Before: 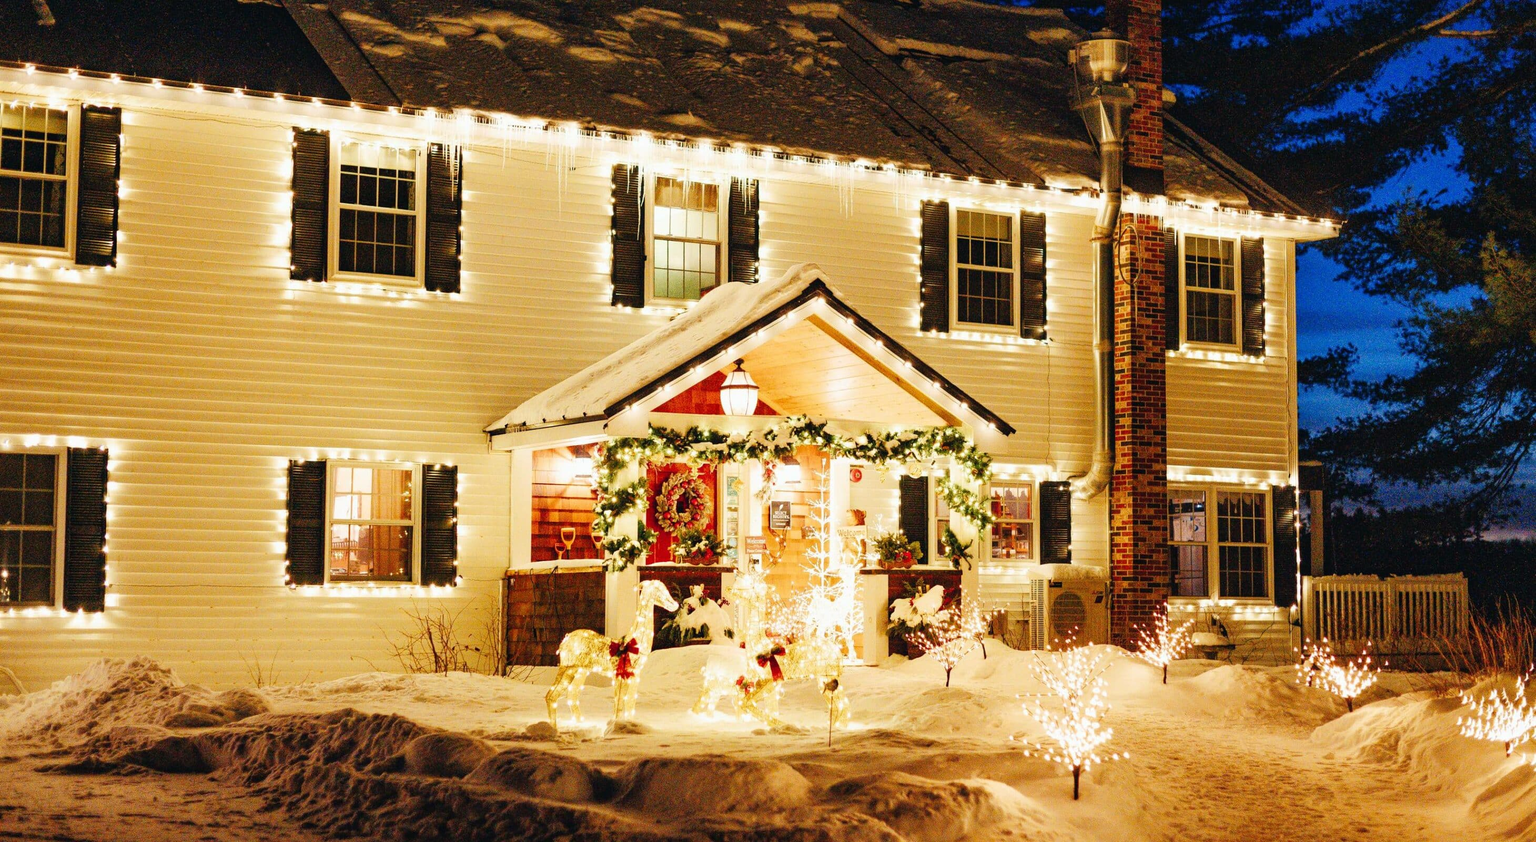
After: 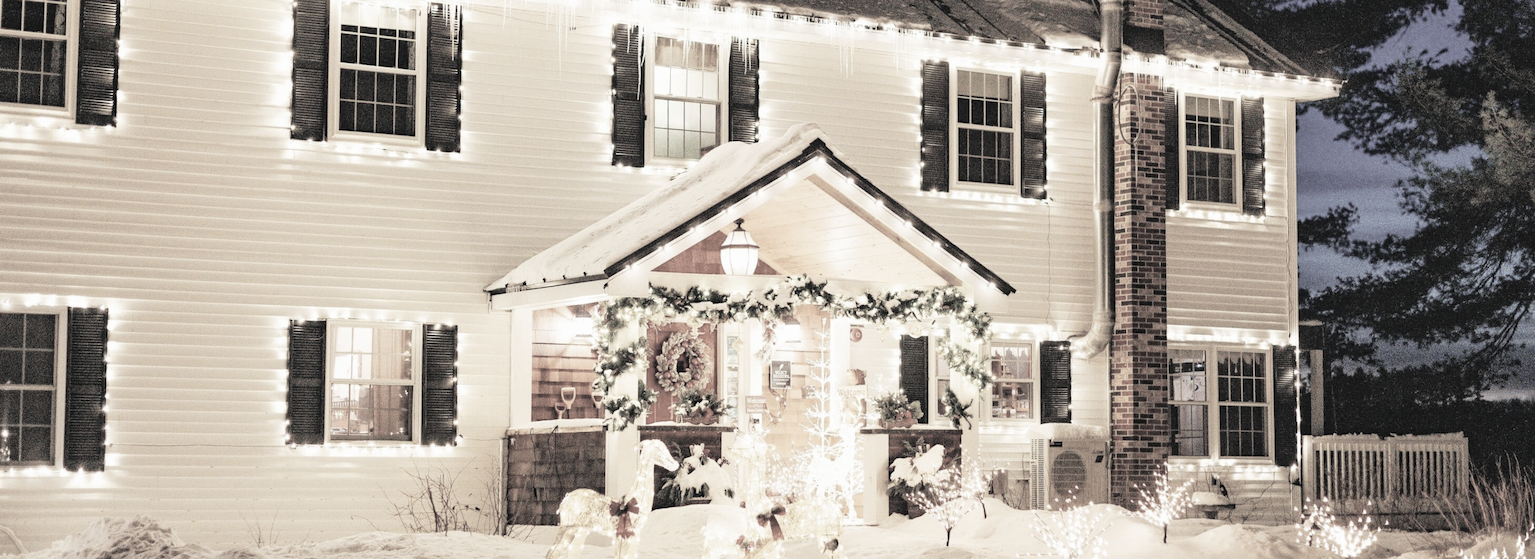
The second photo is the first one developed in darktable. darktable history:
color correction: saturation 0.2
crop: top 16.727%, bottom 16.727%
global tonemap: drago (0.7, 100)
